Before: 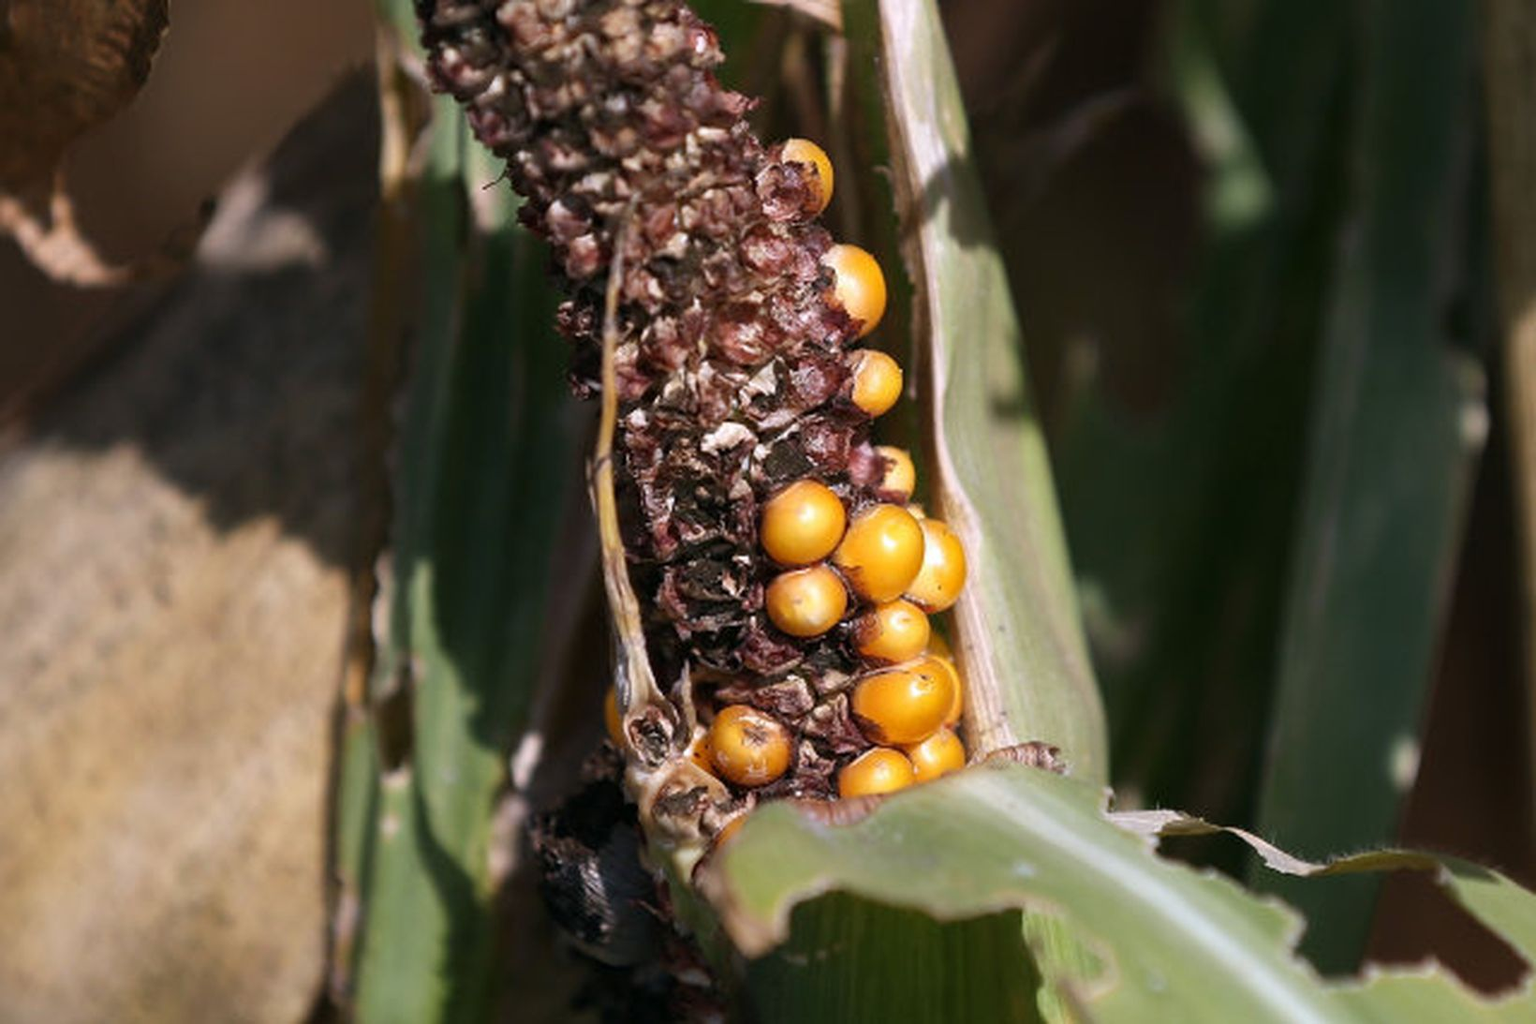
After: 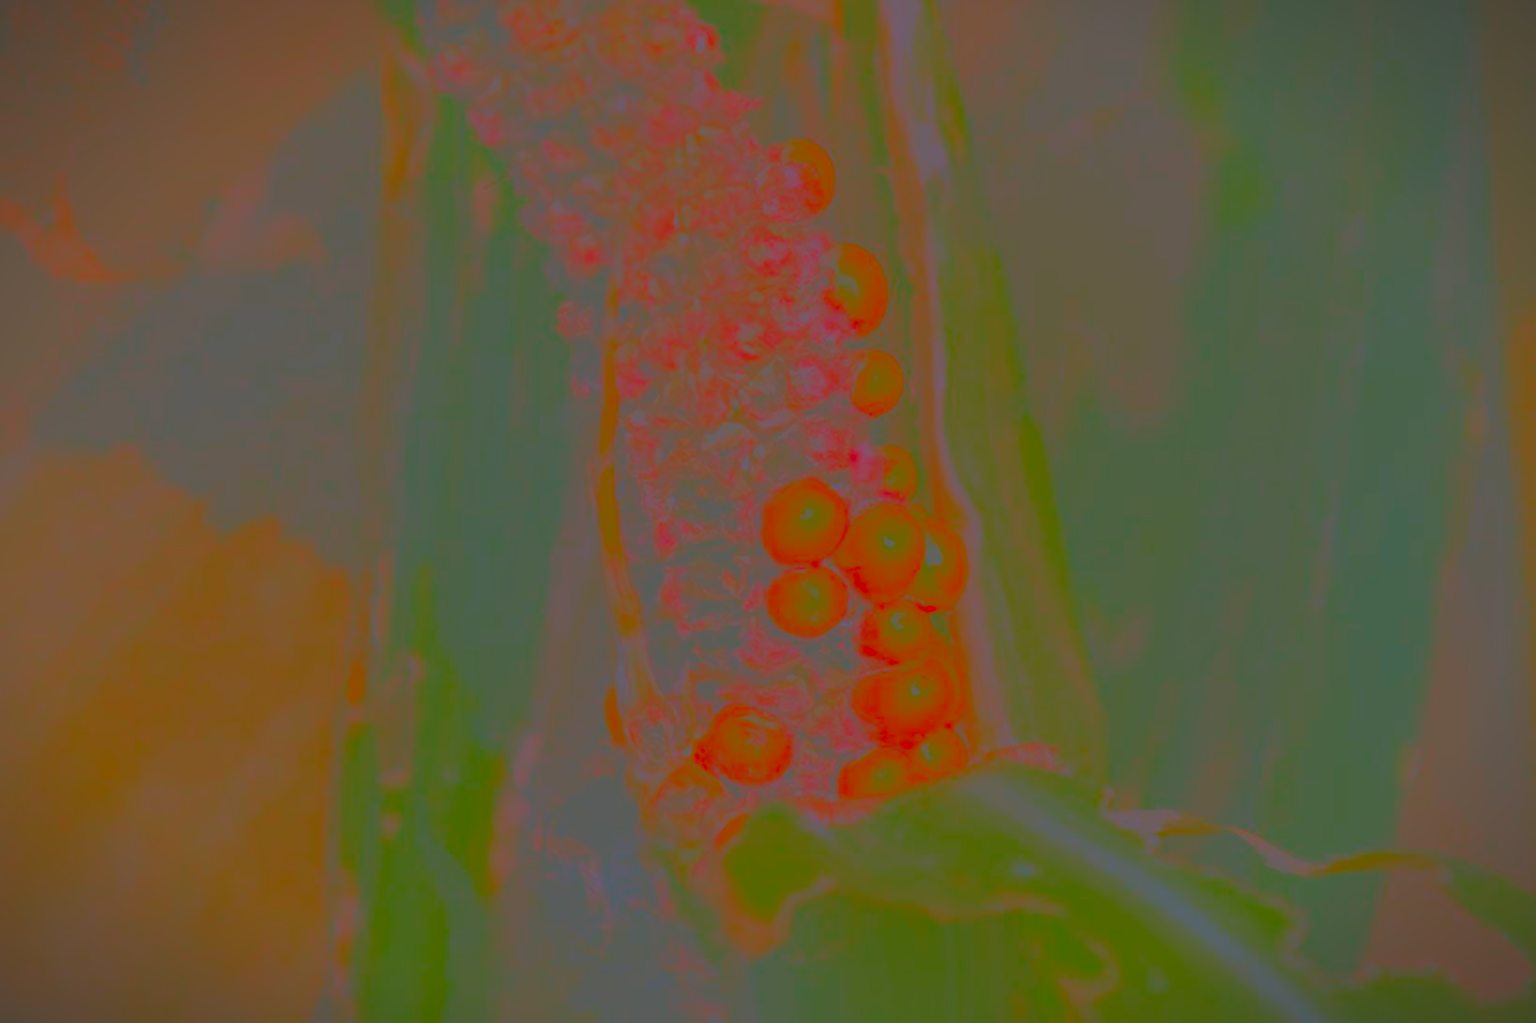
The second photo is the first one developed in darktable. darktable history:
contrast brightness saturation: contrast -0.973, brightness -0.157, saturation 0.735
vignetting: fall-off start 99.58%, width/height ratio 1.325, unbound false
sharpen: on, module defaults
